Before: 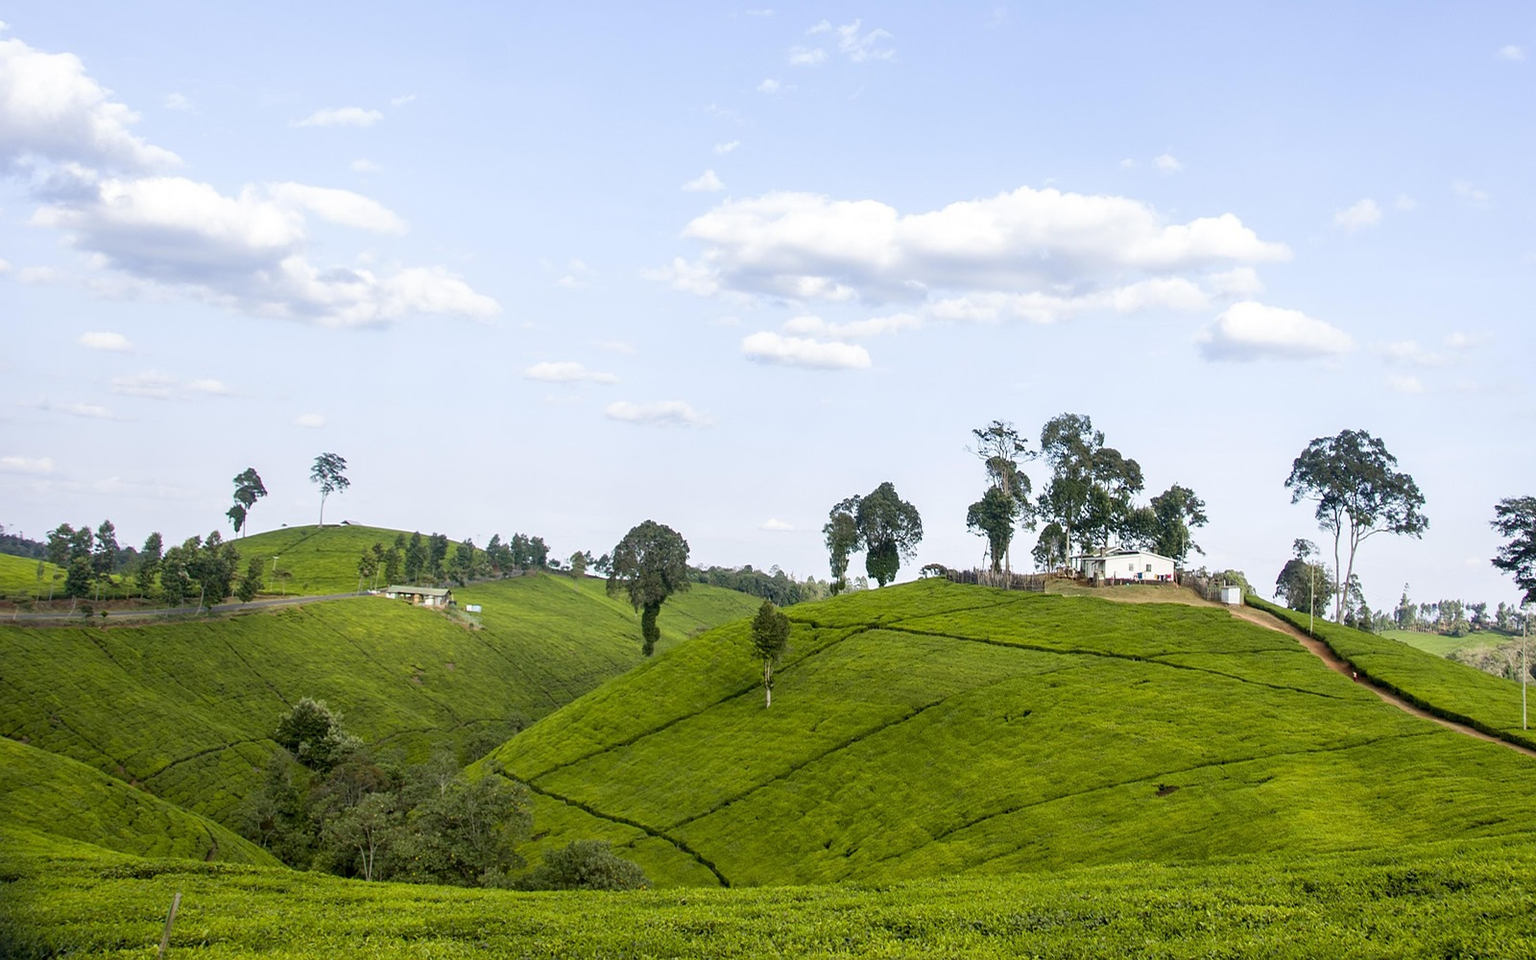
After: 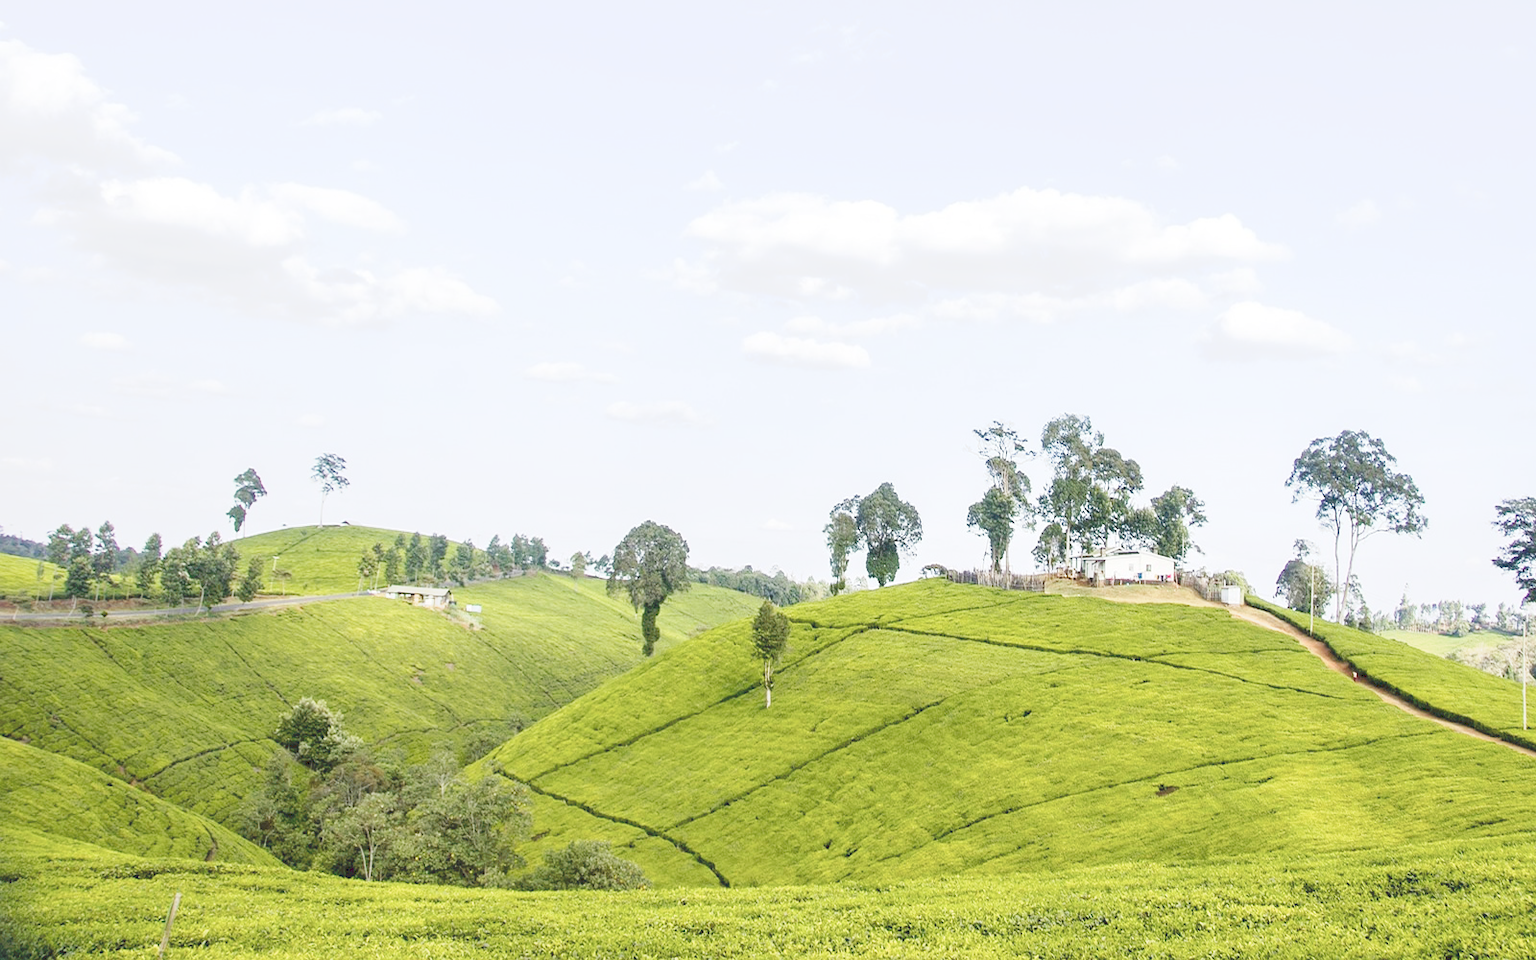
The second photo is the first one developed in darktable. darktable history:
exposure: compensate highlight preservation false
tone curve: curves: ch0 [(0, 0) (0.003, 0.195) (0.011, 0.161) (0.025, 0.21) (0.044, 0.24) (0.069, 0.254) (0.1, 0.283) (0.136, 0.347) (0.177, 0.412) (0.224, 0.455) (0.277, 0.531) (0.335, 0.606) (0.399, 0.679) (0.468, 0.748) (0.543, 0.814) (0.623, 0.876) (0.709, 0.927) (0.801, 0.949) (0.898, 0.962) (1, 1)], preserve colors none
